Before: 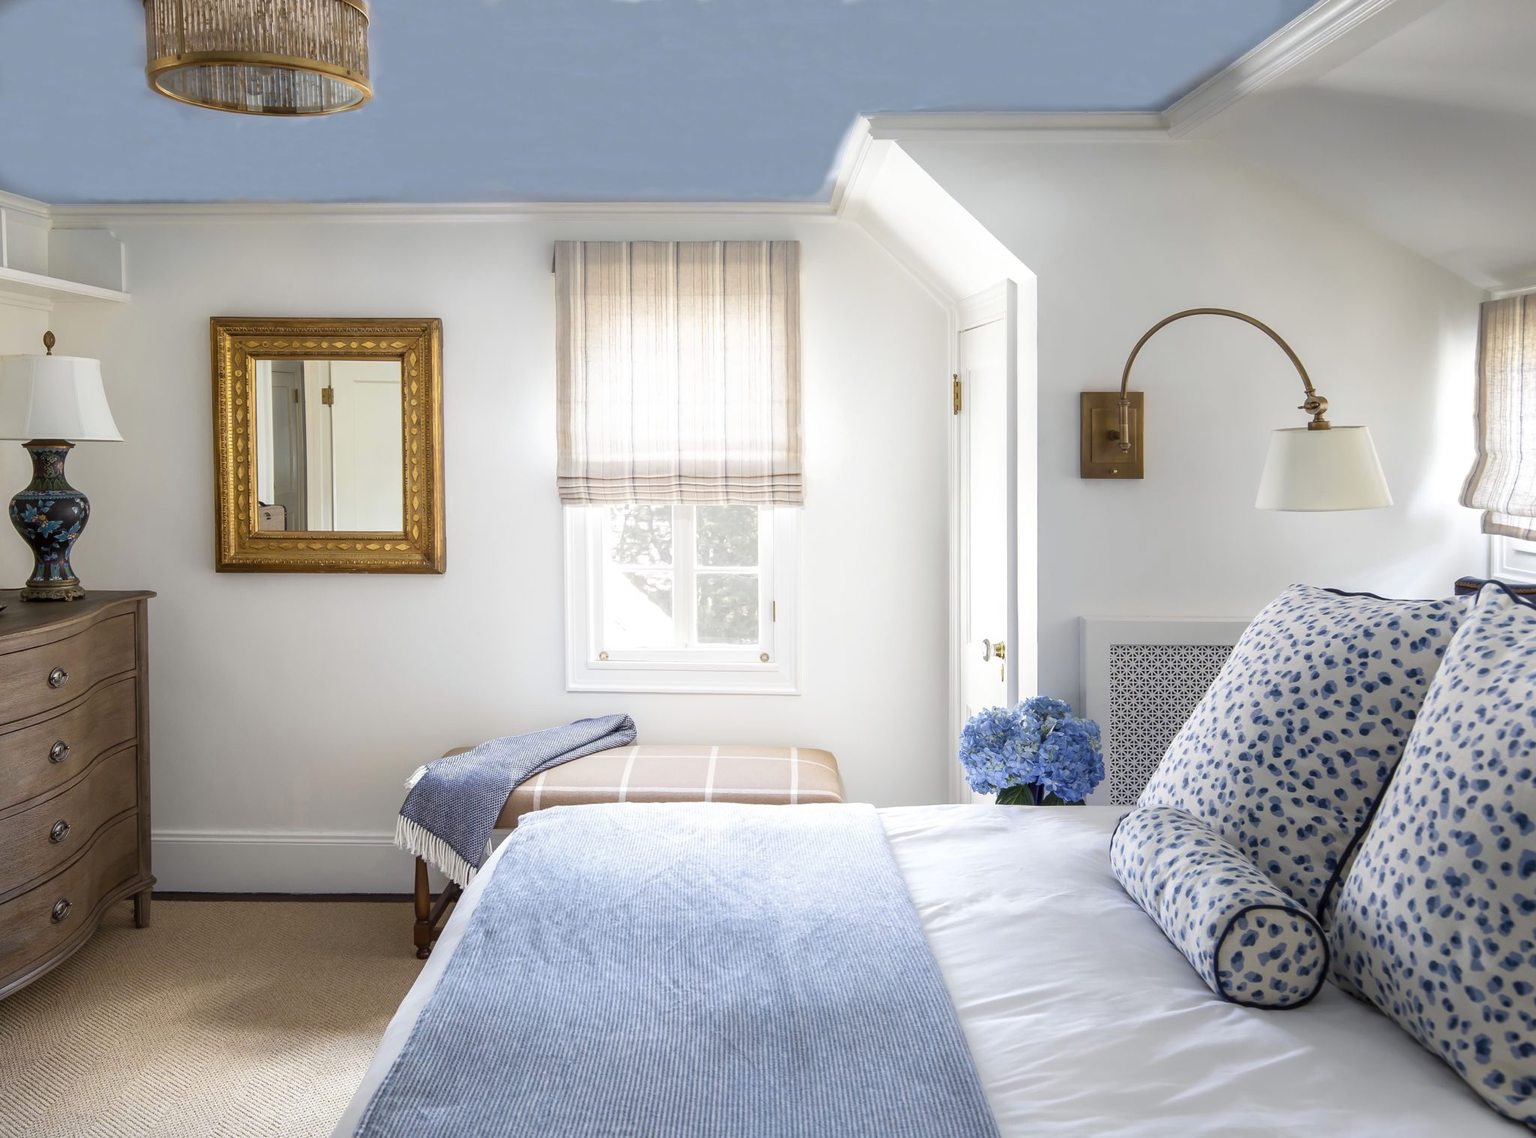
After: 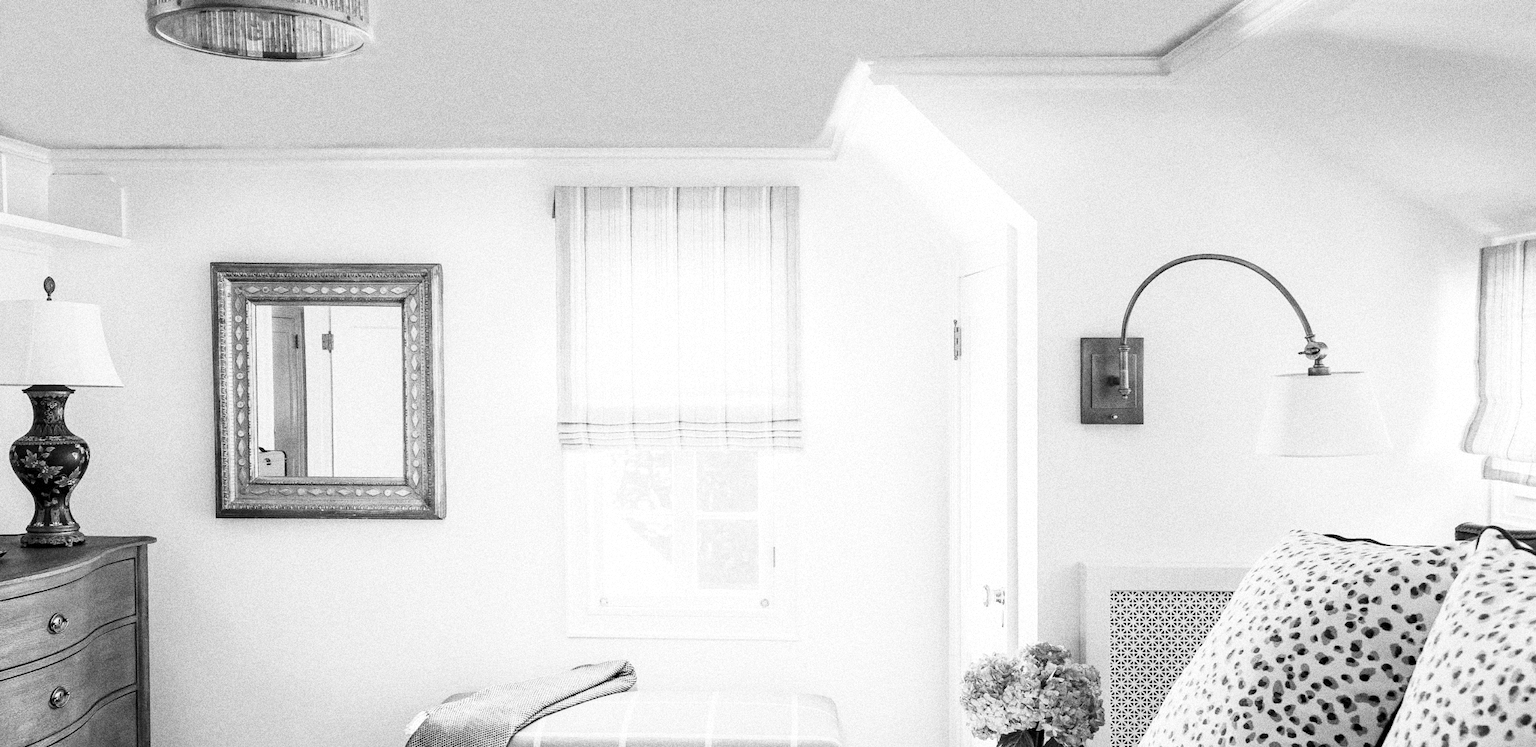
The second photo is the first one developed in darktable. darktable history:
crop and rotate: top 4.848%, bottom 29.503%
tone curve: curves: ch0 [(0, 0) (0.003, 0.003) (0.011, 0.013) (0.025, 0.029) (0.044, 0.052) (0.069, 0.081) (0.1, 0.116) (0.136, 0.158) (0.177, 0.207) (0.224, 0.268) (0.277, 0.373) (0.335, 0.465) (0.399, 0.565) (0.468, 0.674) (0.543, 0.79) (0.623, 0.853) (0.709, 0.918) (0.801, 0.956) (0.898, 0.977) (1, 1)], preserve colors none
grain: coarseness 14.49 ISO, strength 48.04%, mid-tones bias 35%
haze removal: compatibility mode true, adaptive false
monochrome: on, module defaults
